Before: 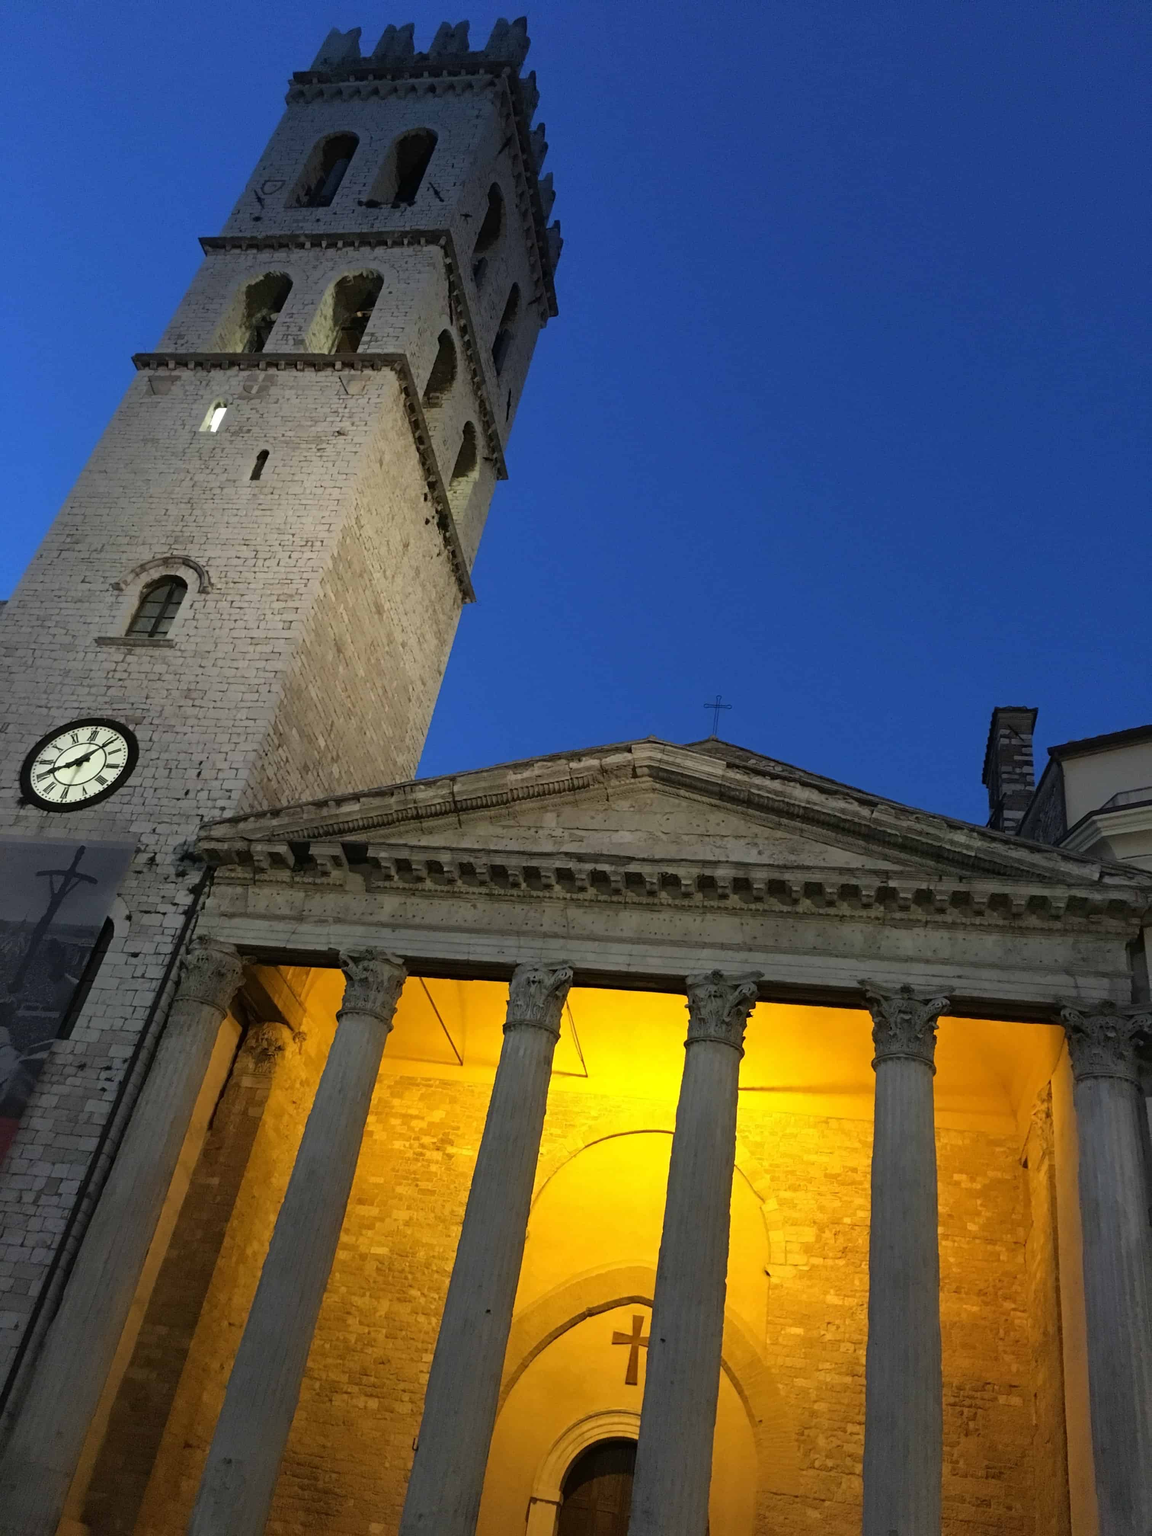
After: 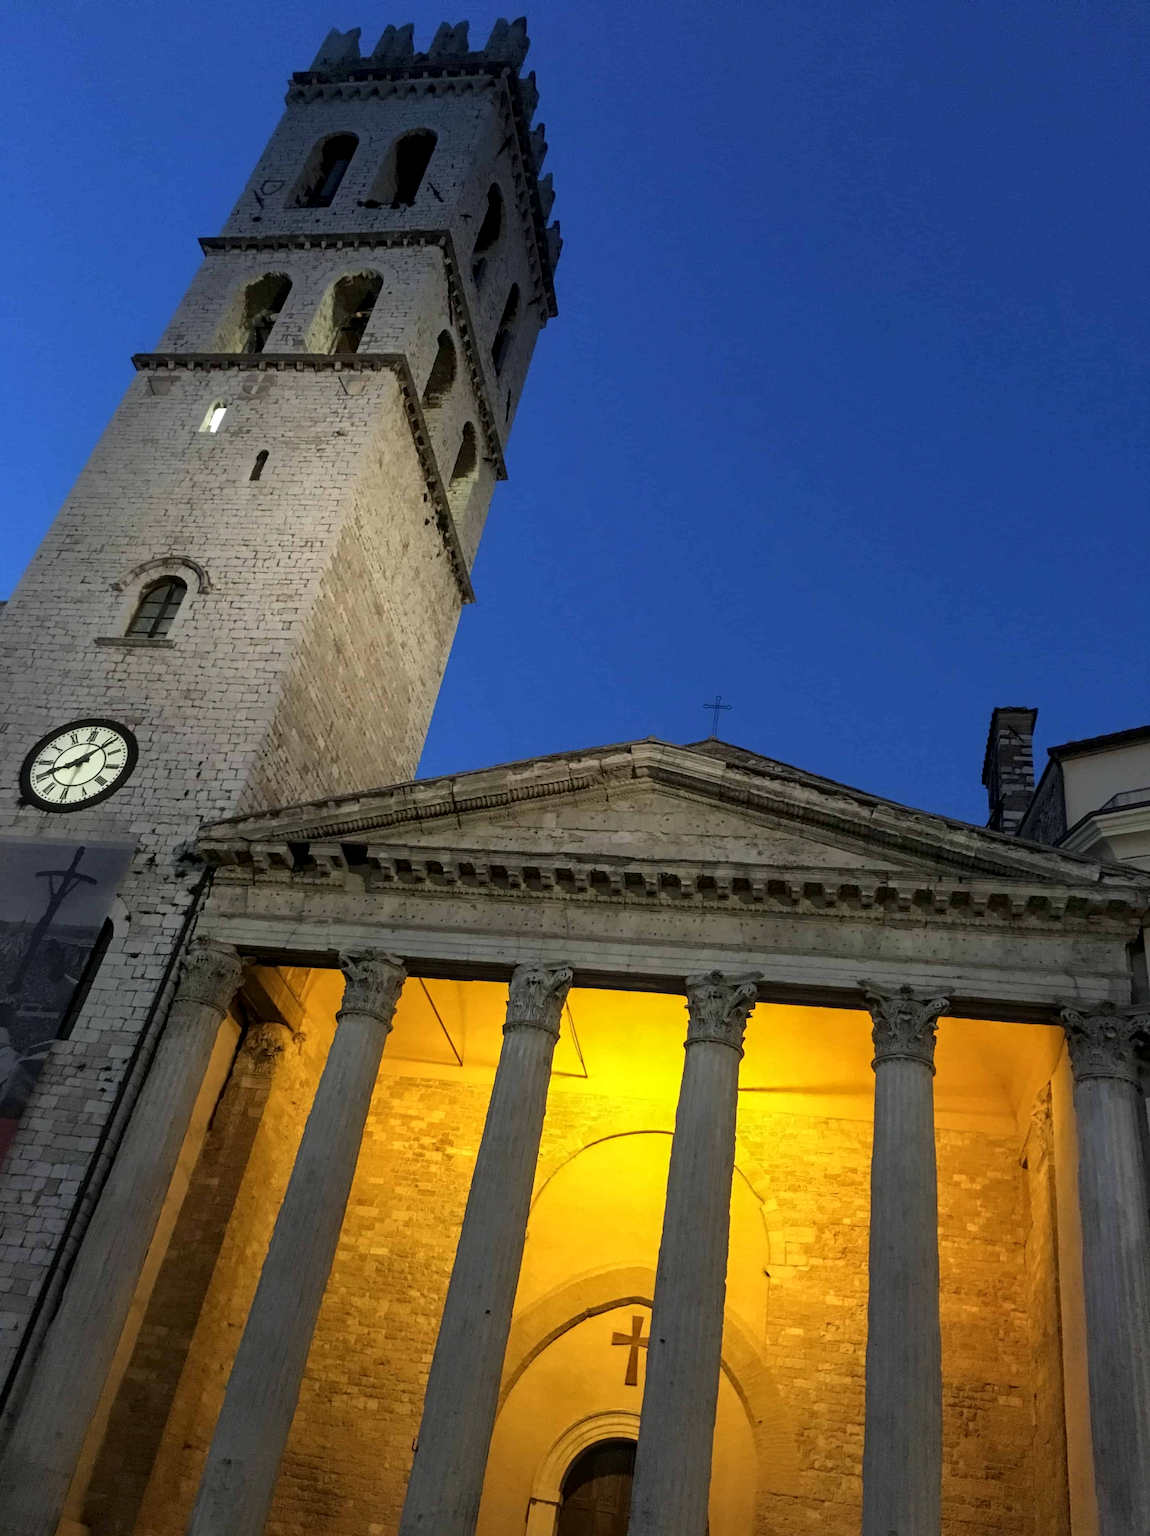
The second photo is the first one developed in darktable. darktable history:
local contrast: on, module defaults
crop and rotate: left 0.126%
